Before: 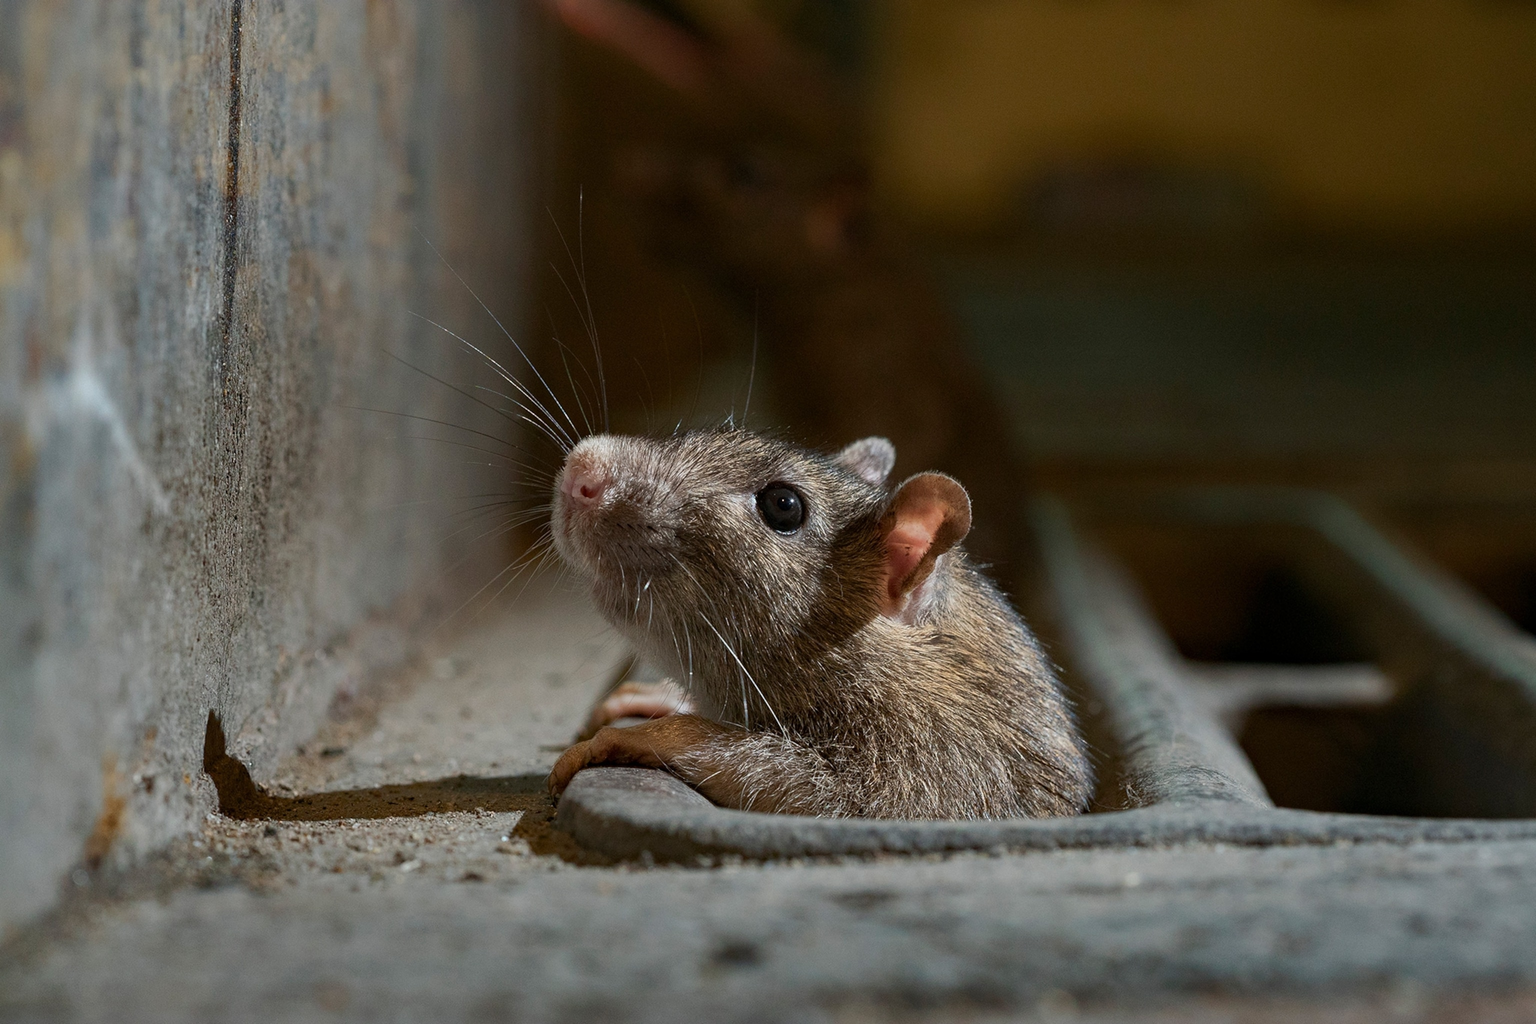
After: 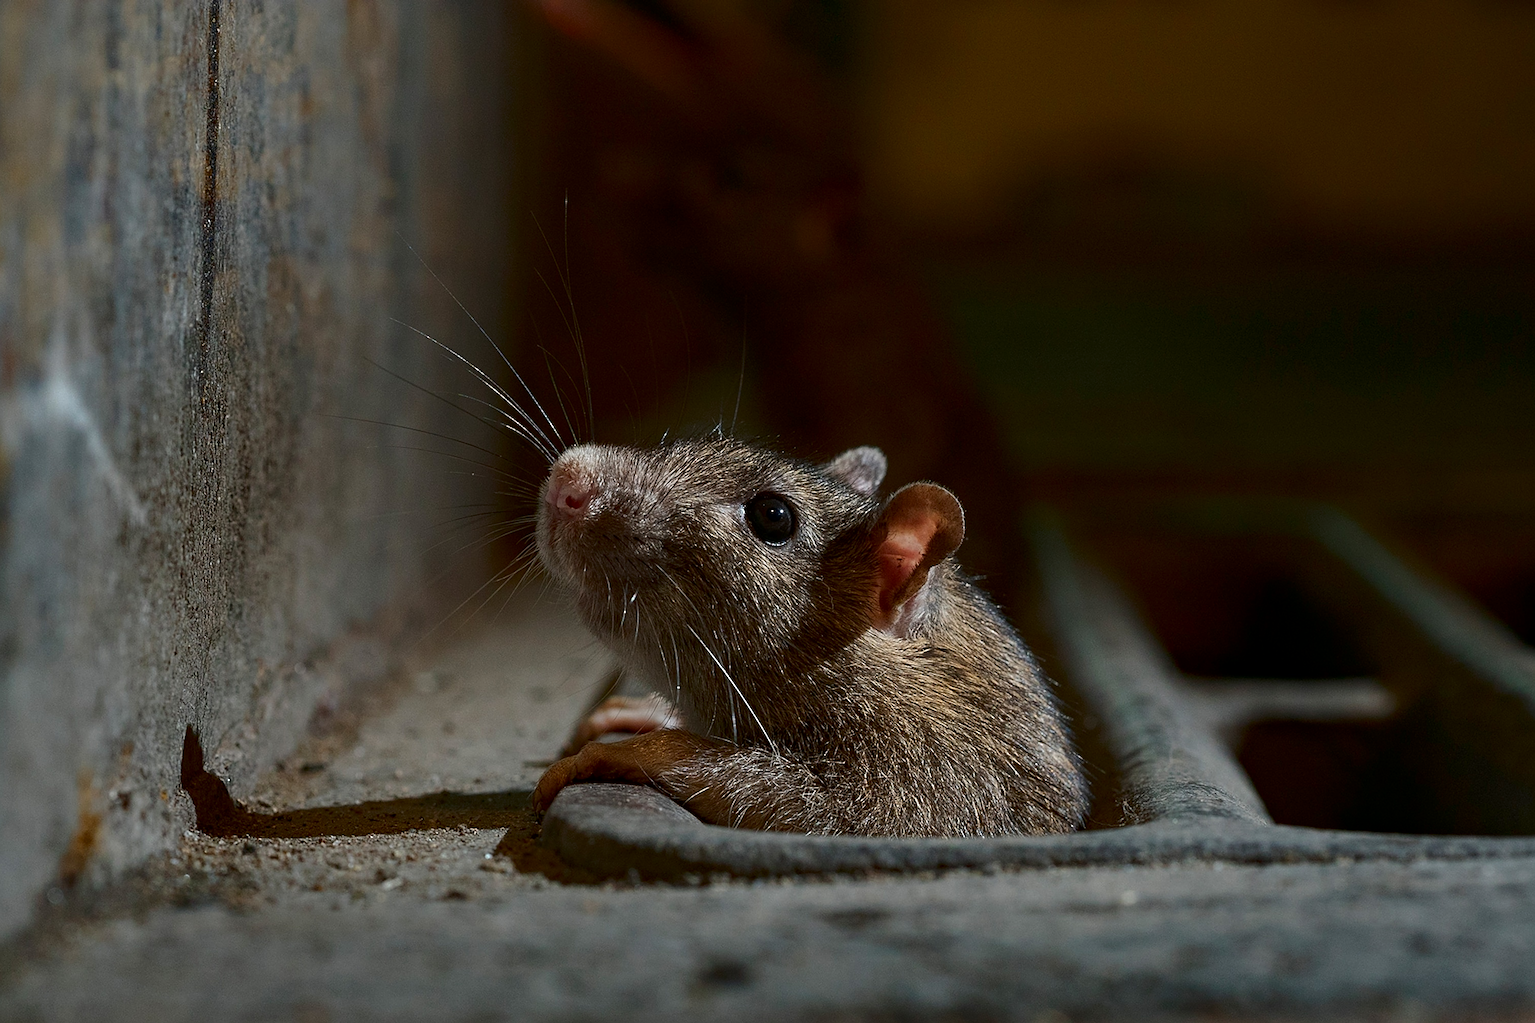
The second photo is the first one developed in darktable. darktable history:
crop: left 1.743%, right 0.268%, bottom 2.011%
sharpen: on, module defaults
contrast brightness saturation: brightness -0.2, saturation 0.08
